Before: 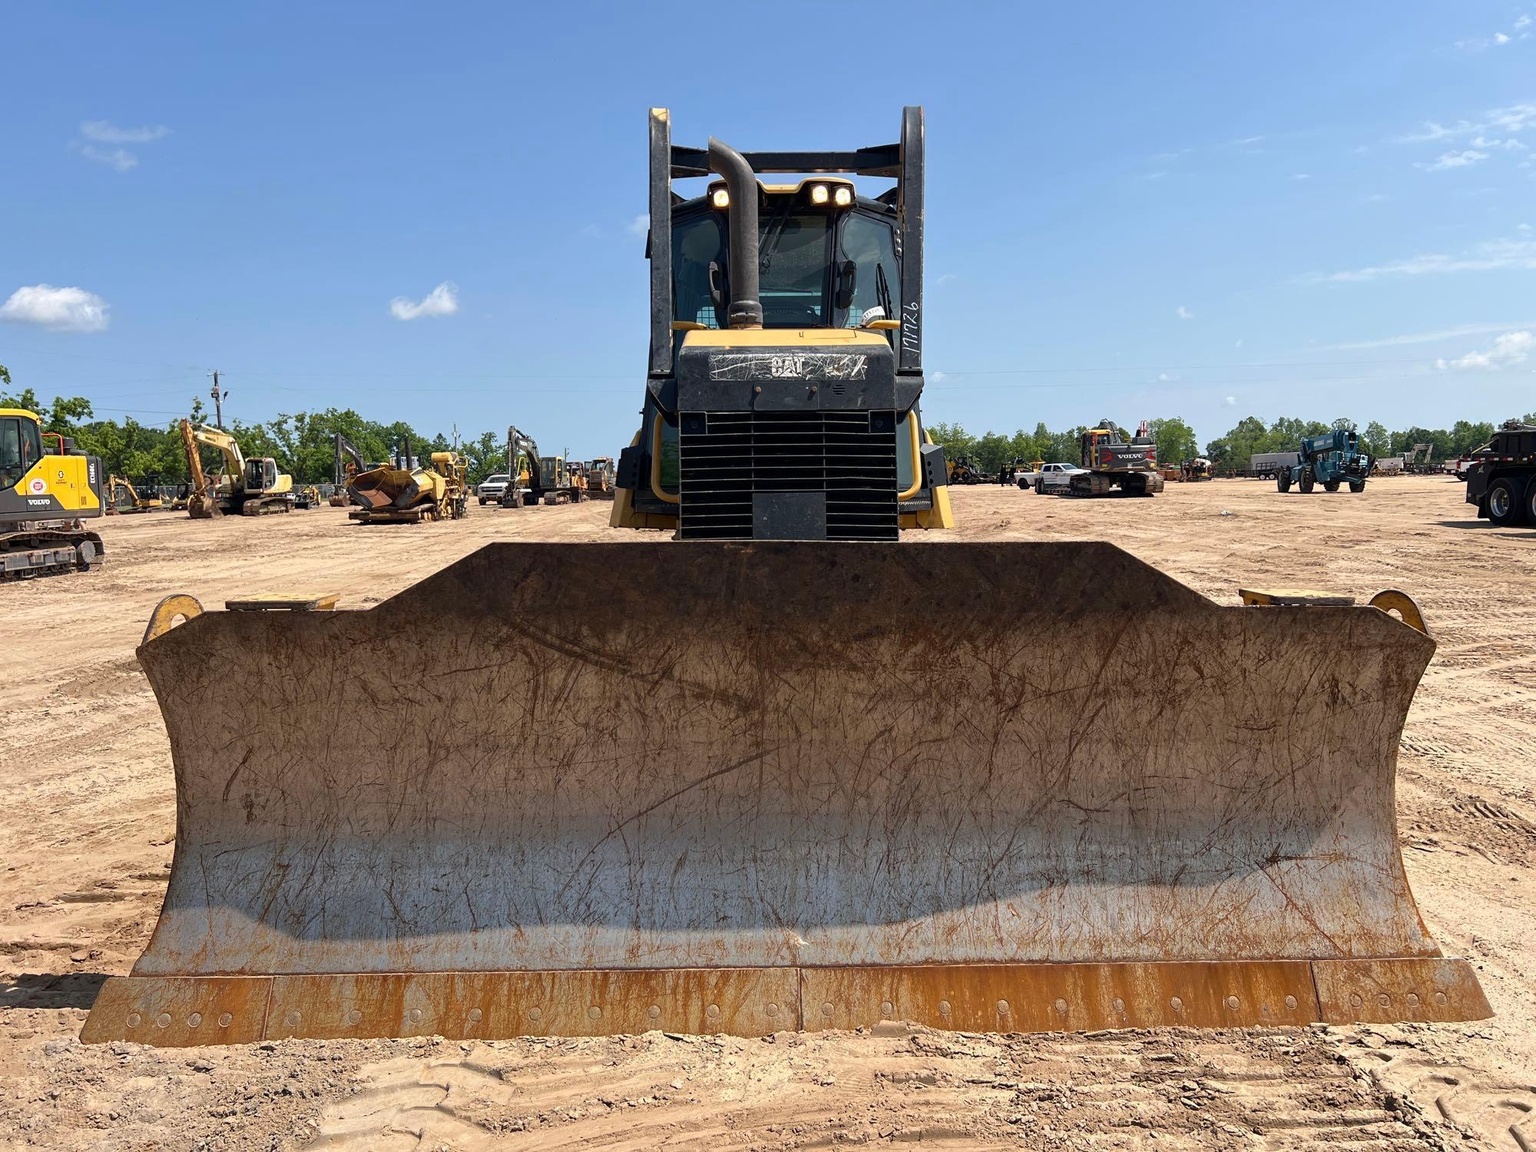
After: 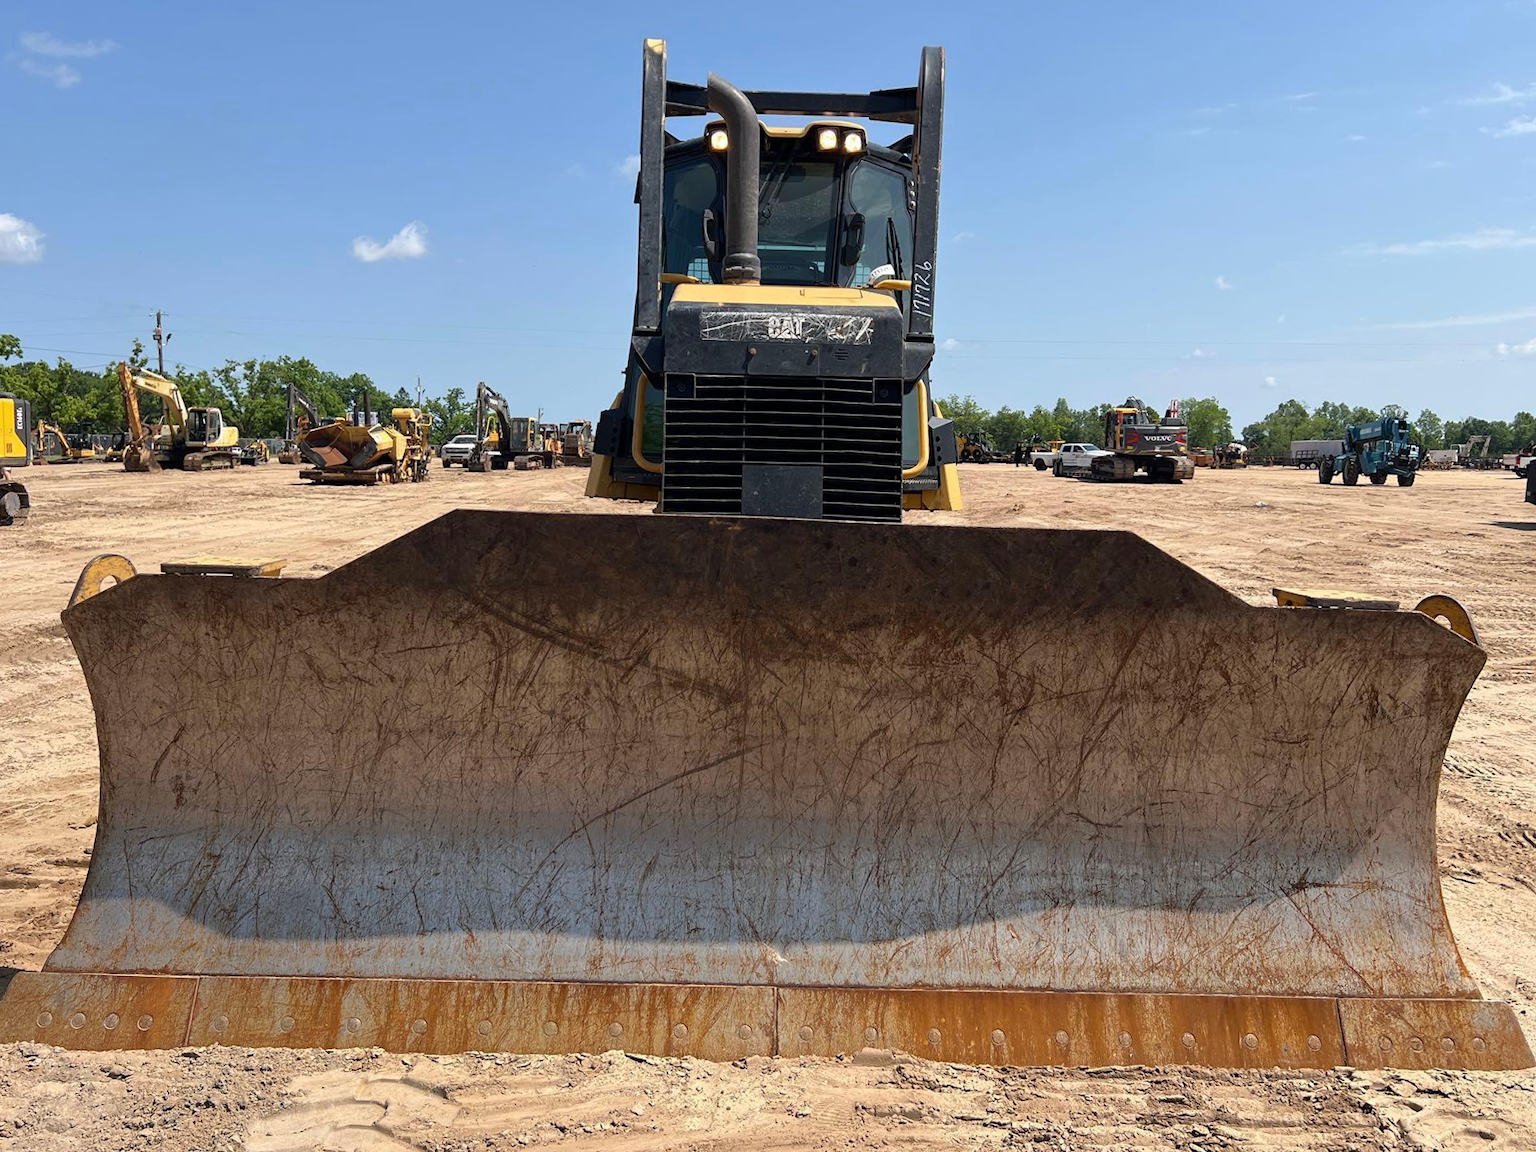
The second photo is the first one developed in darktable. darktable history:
crop and rotate: angle -1.95°, left 3.133%, top 4.041%, right 1.588%, bottom 0.651%
